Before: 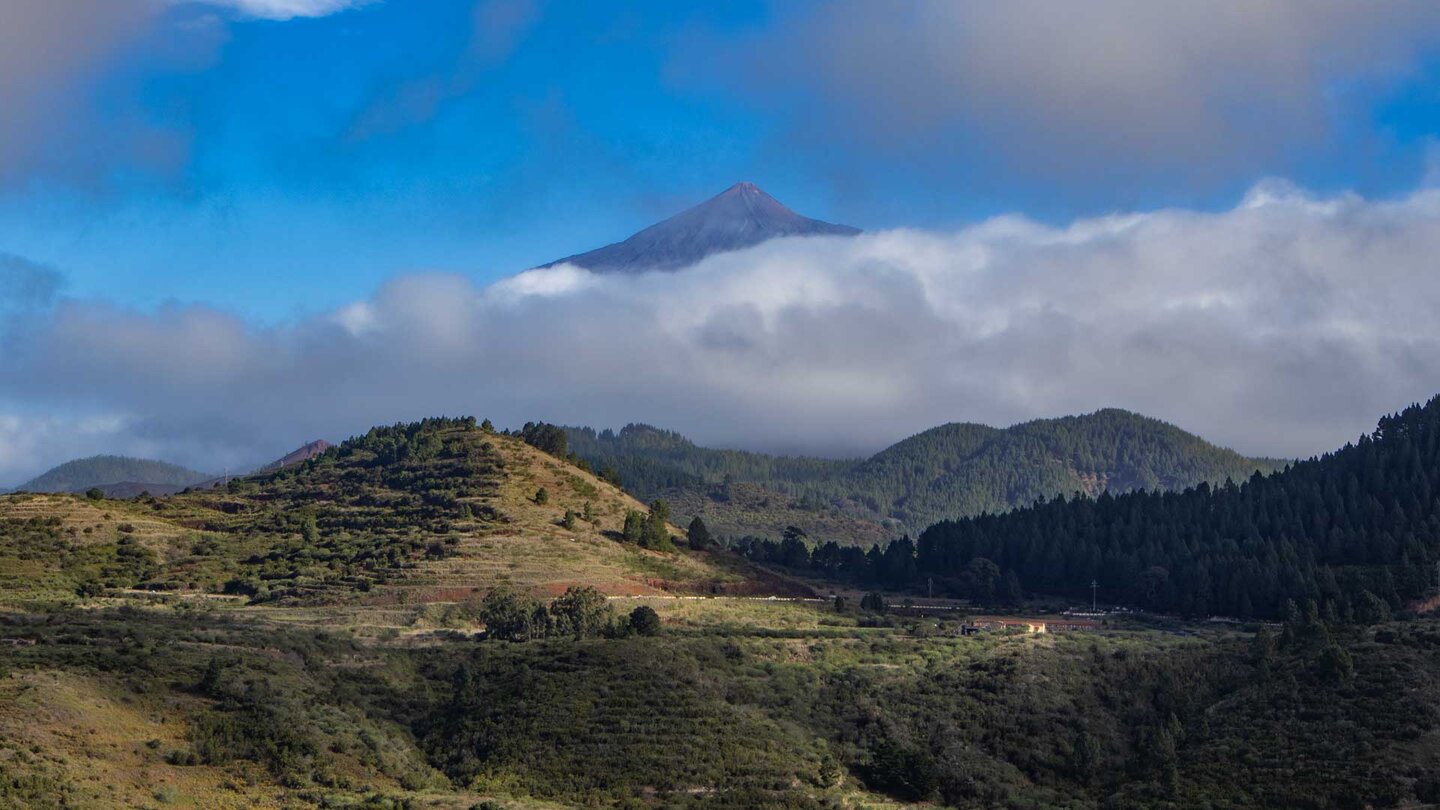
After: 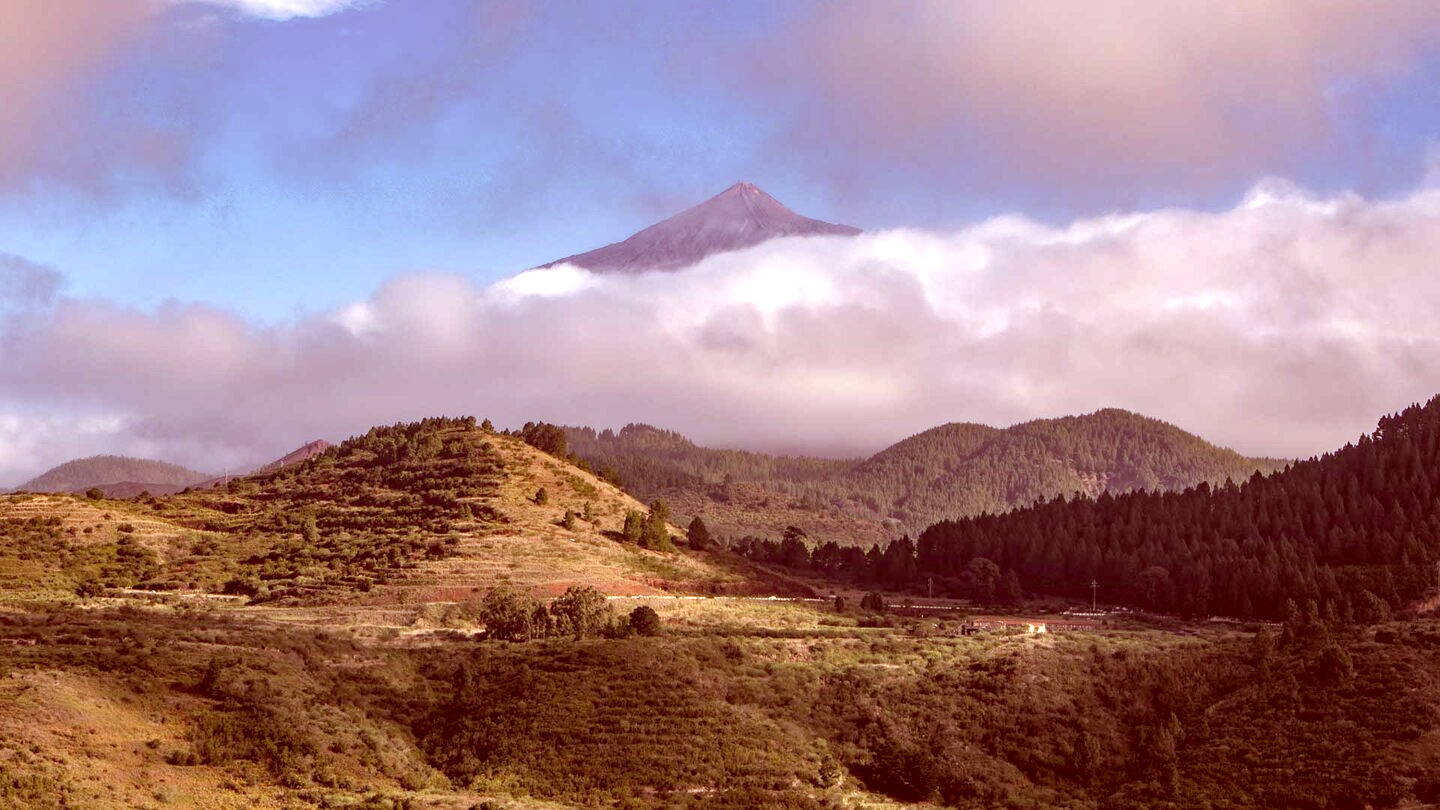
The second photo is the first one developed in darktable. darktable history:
exposure: black level correction 0.001, exposure 0.958 EV, compensate exposure bias true, compensate highlight preservation false
color correction: highlights a* 9.35, highlights b* 8.92, shadows a* 39.76, shadows b* 39.36, saturation 0.803
